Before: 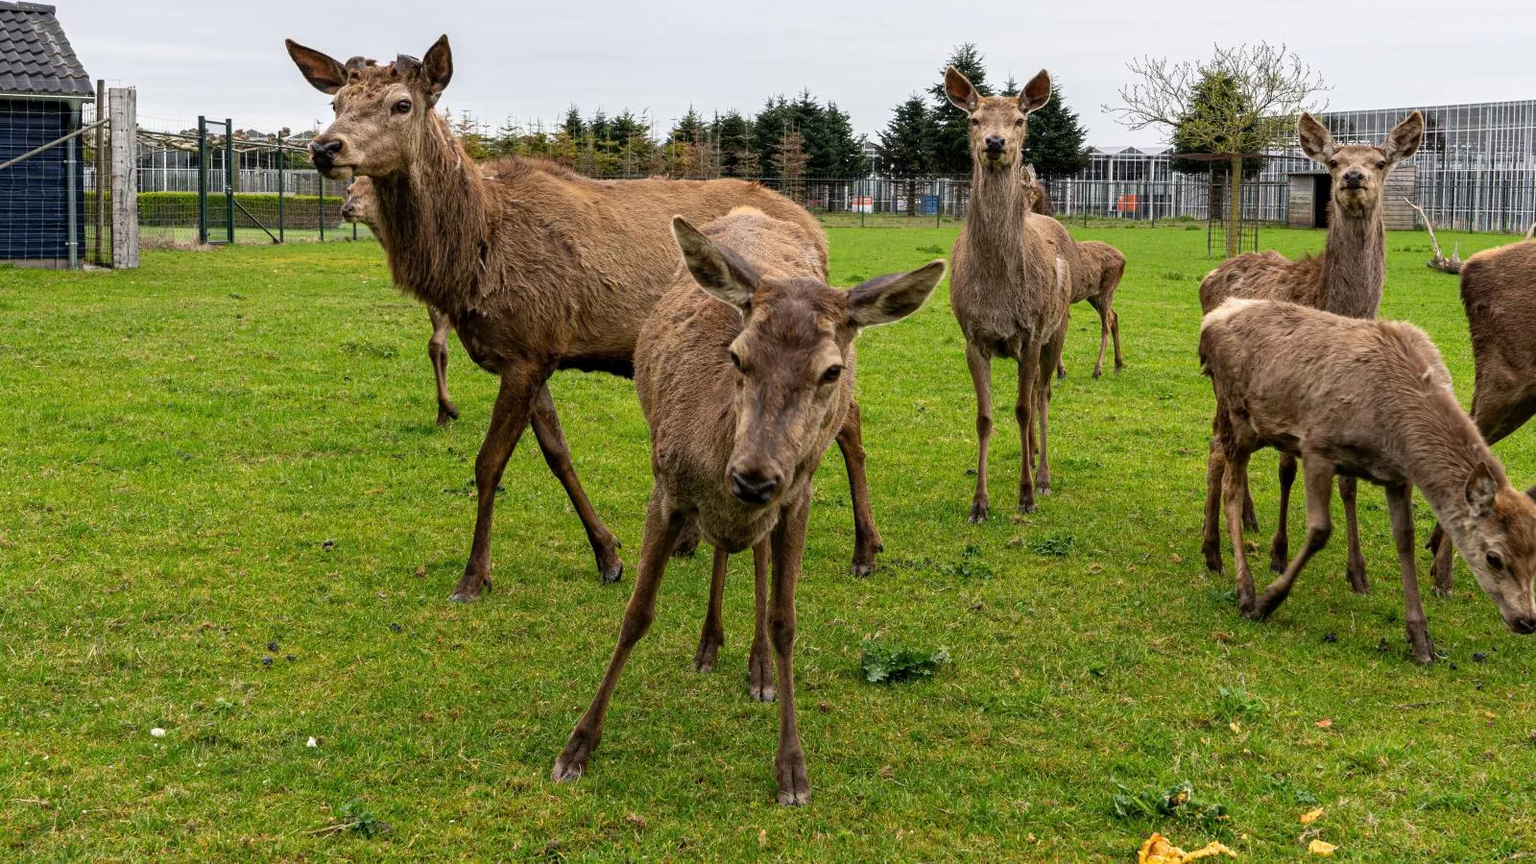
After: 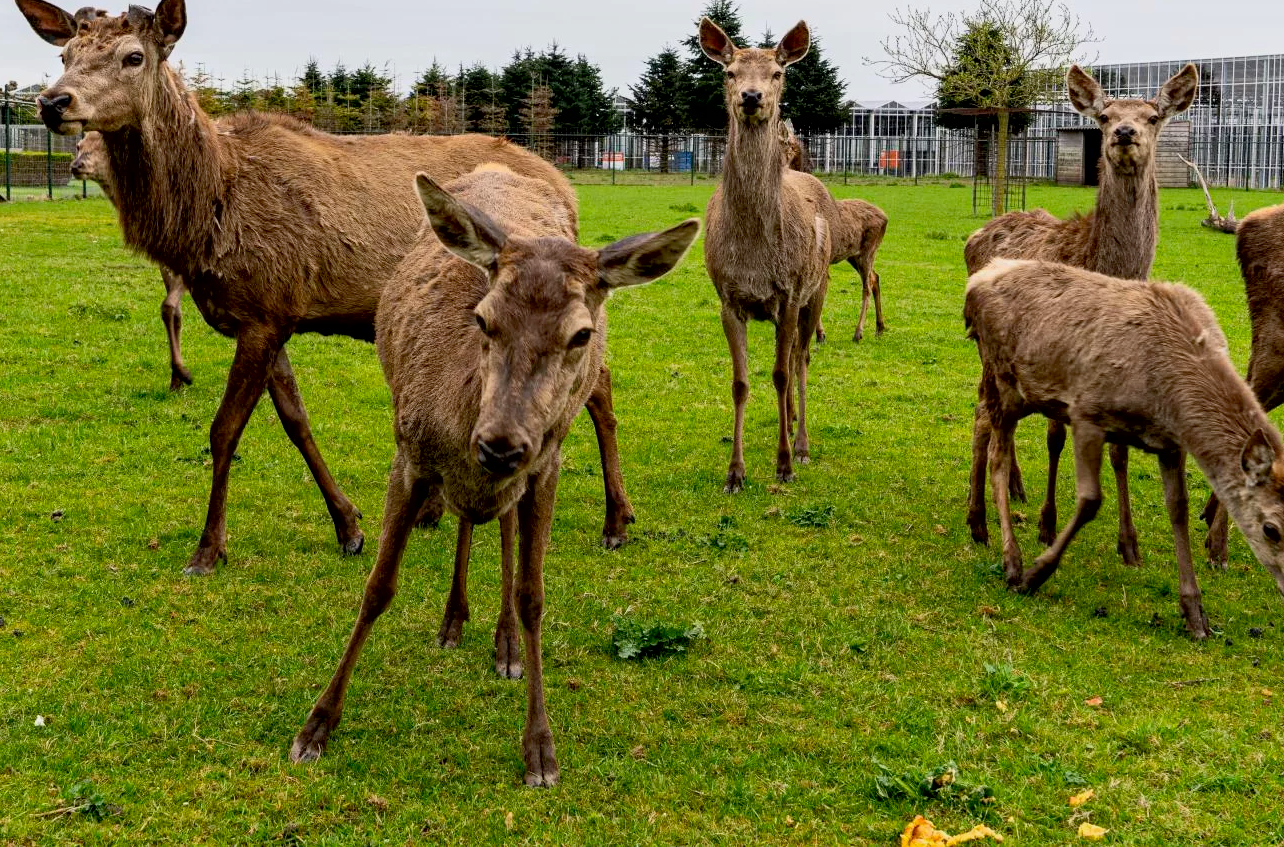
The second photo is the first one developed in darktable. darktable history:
contrast brightness saturation: contrast 0.197, brightness 0.159, saturation 0.221
exposure: black level correction 0.011, exposure -0.477 EV, compensate highlight preservation false
crop and rotate: left 17.869%, top 5.849%, right 1.829%
